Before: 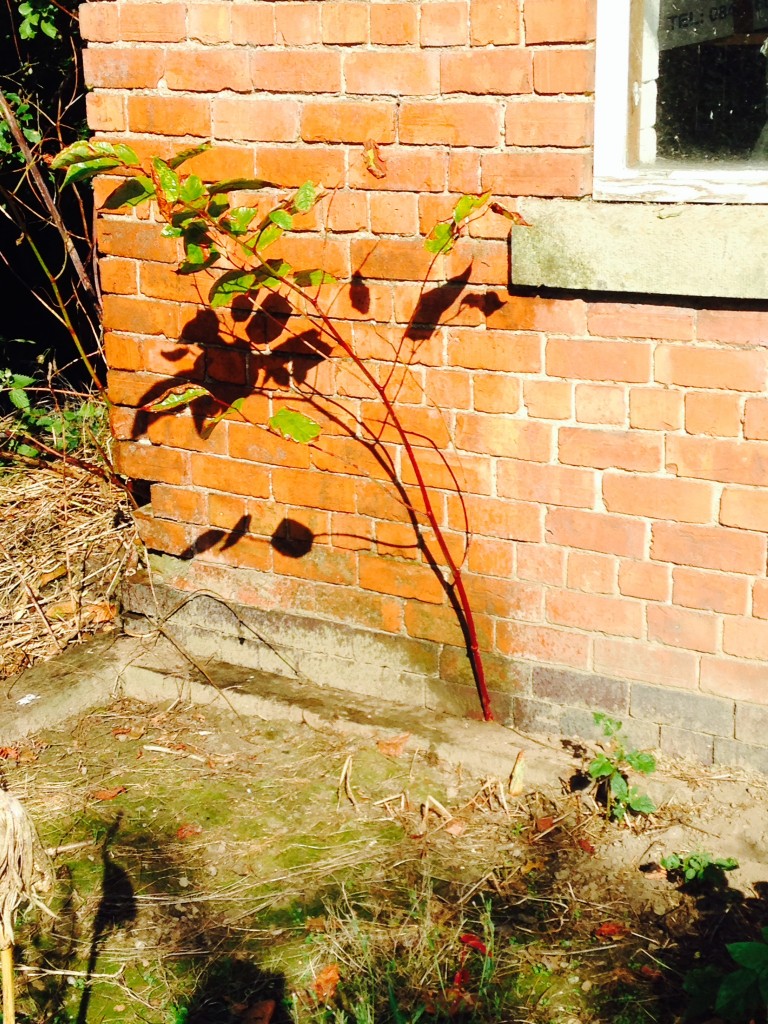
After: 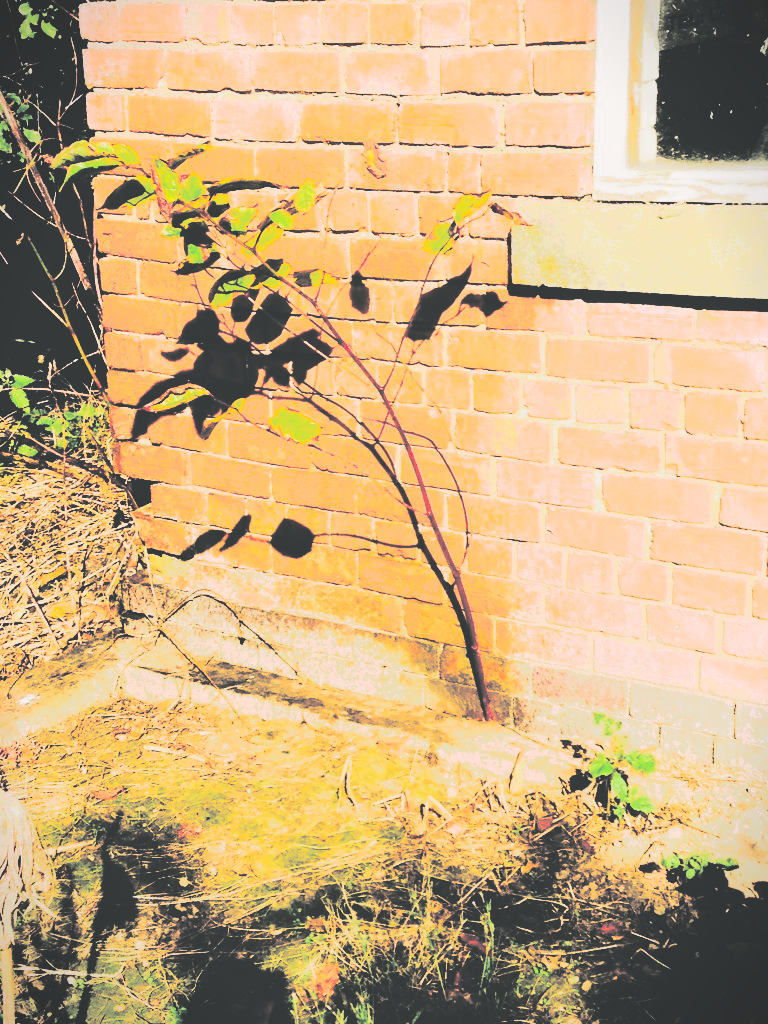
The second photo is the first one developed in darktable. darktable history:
exposure: black level correction -0.071, exposure 0.5 EV, compensate highlight preservation false
vibrance: vibrance 20%
vignetting: fall-off start 100%, fall-off radius 64.94%, automatic ratio true, unbound false
contrast brightness saturation: contrast 0.5, saturation -0.1
tone curve: curves: ch0 [(0, 0.172) (1, 0.91)], color space Lab, independent channels, preserve colors none
base curve: curves: ch0 [(0, 0.036) (0.083, 0.04) (0.804, 1)], preserve colors none
split-toning: shadows › hue 190.8°, shadows › saturation 0.05, highlights › hue 54°, highlights › saturation 0.05, compress 0%
color correction: highlights a* 5.81, highlights b* 4.84
